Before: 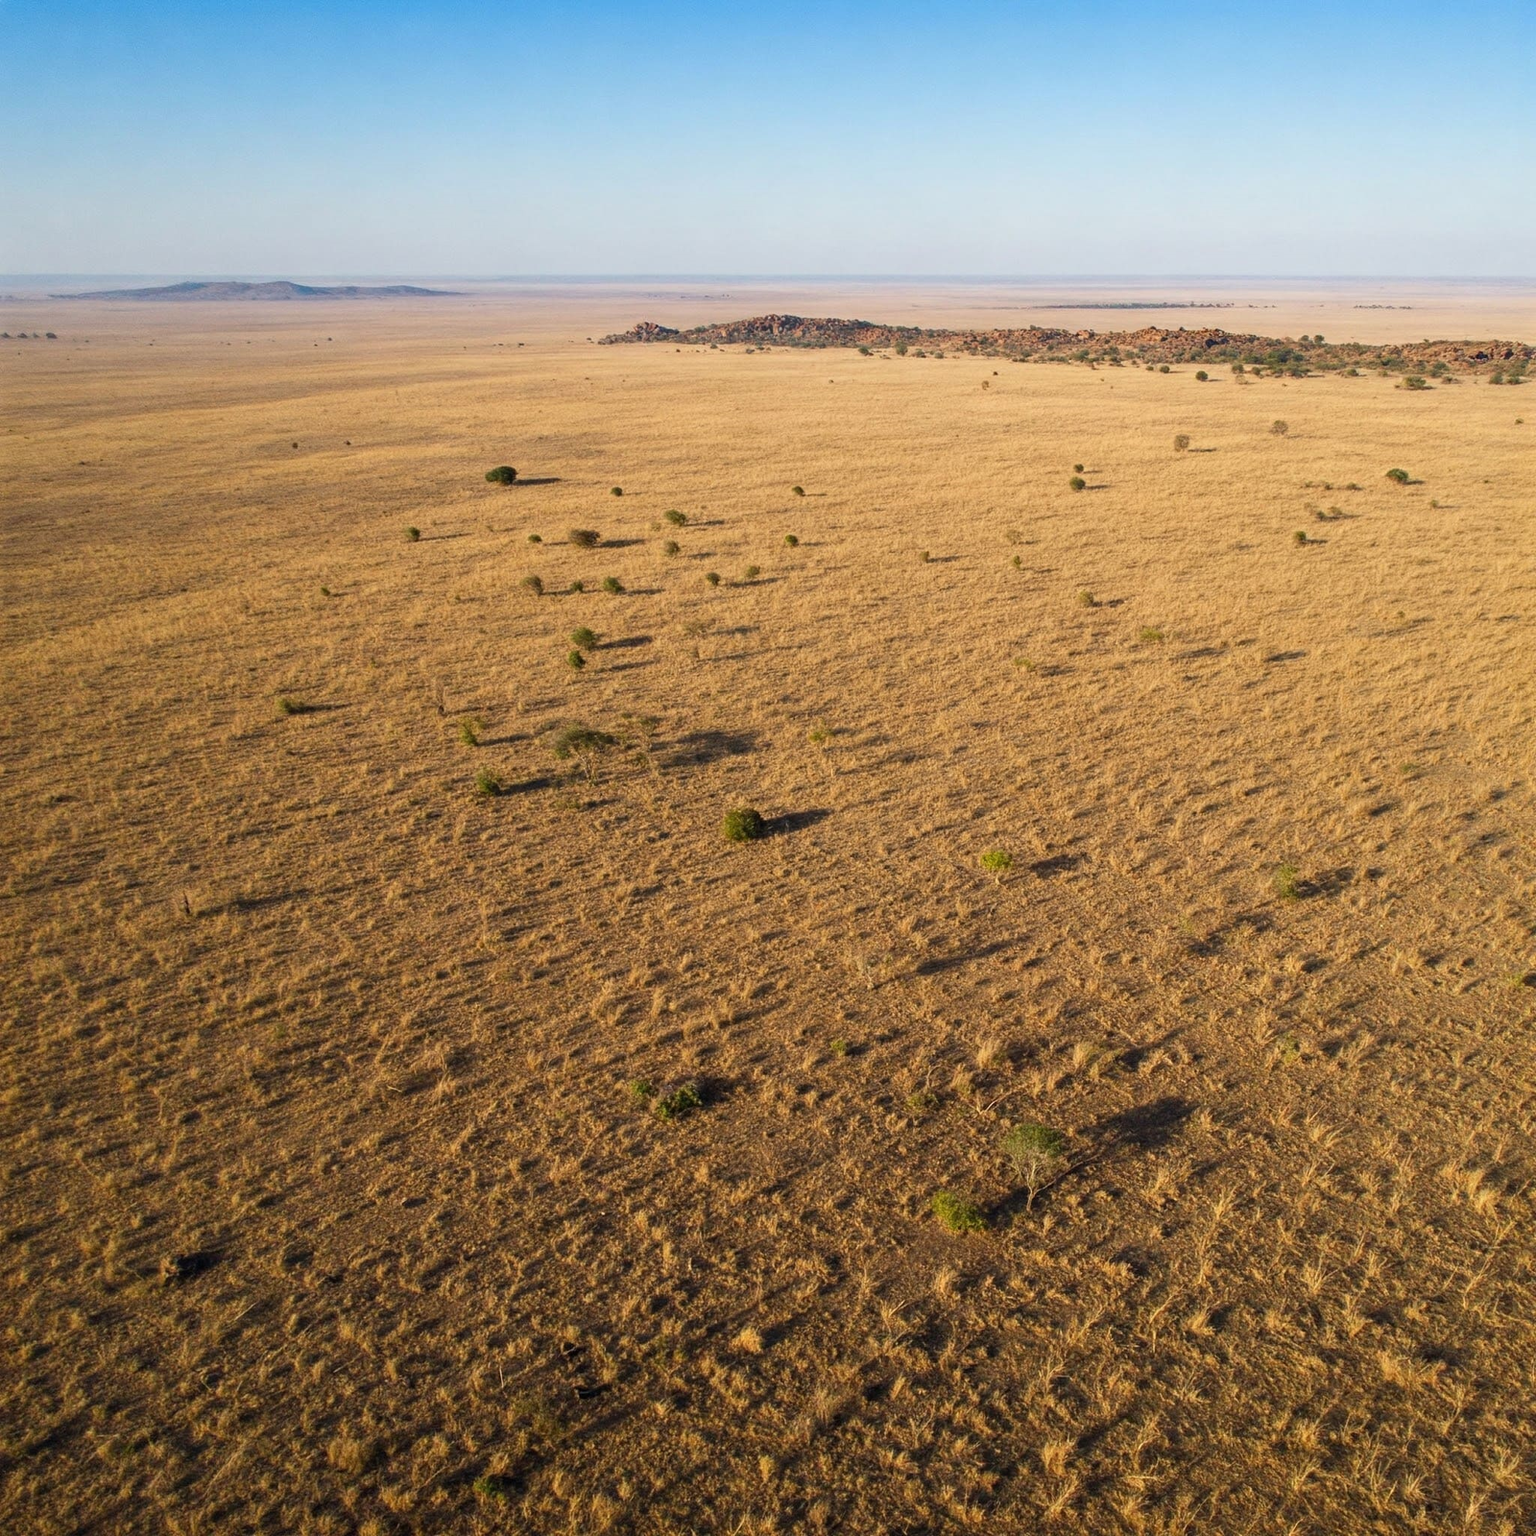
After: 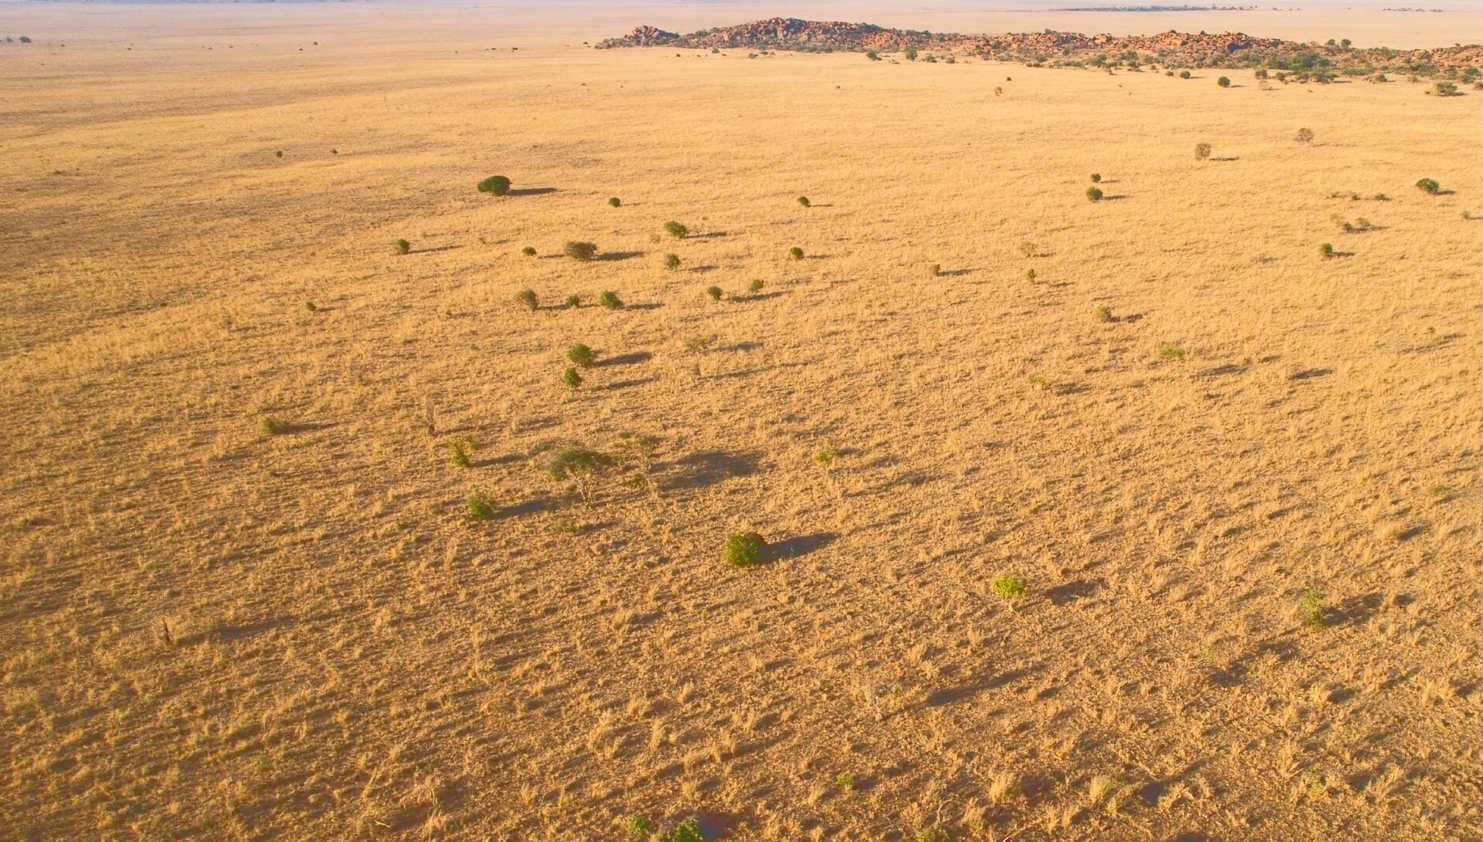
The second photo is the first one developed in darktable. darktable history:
tone curve: curves: ch0 [(0, 0) (0.003, 0.301) (0.011, 0.302) (0.025, 0.307) (0.044, 0.313) (0.069, 0.316) (0.1, 0.322) (0.136, 0.325) (0.177, 0.341) (0.224, 0.358) (0.277, 0.386) (0.335, 0.429) (0.399, 0.486) (0.468, 0.556) (0.543, 0.644) (0.623, 0.728) (0.709, 0.796) (0.801, 0.854) (0.898, 0.908) (1, 1)], color space Lab, linked channels, preserve colors none
crop: left 1.799%, top 19.385%, right 5.453%, bottom 27.95%
